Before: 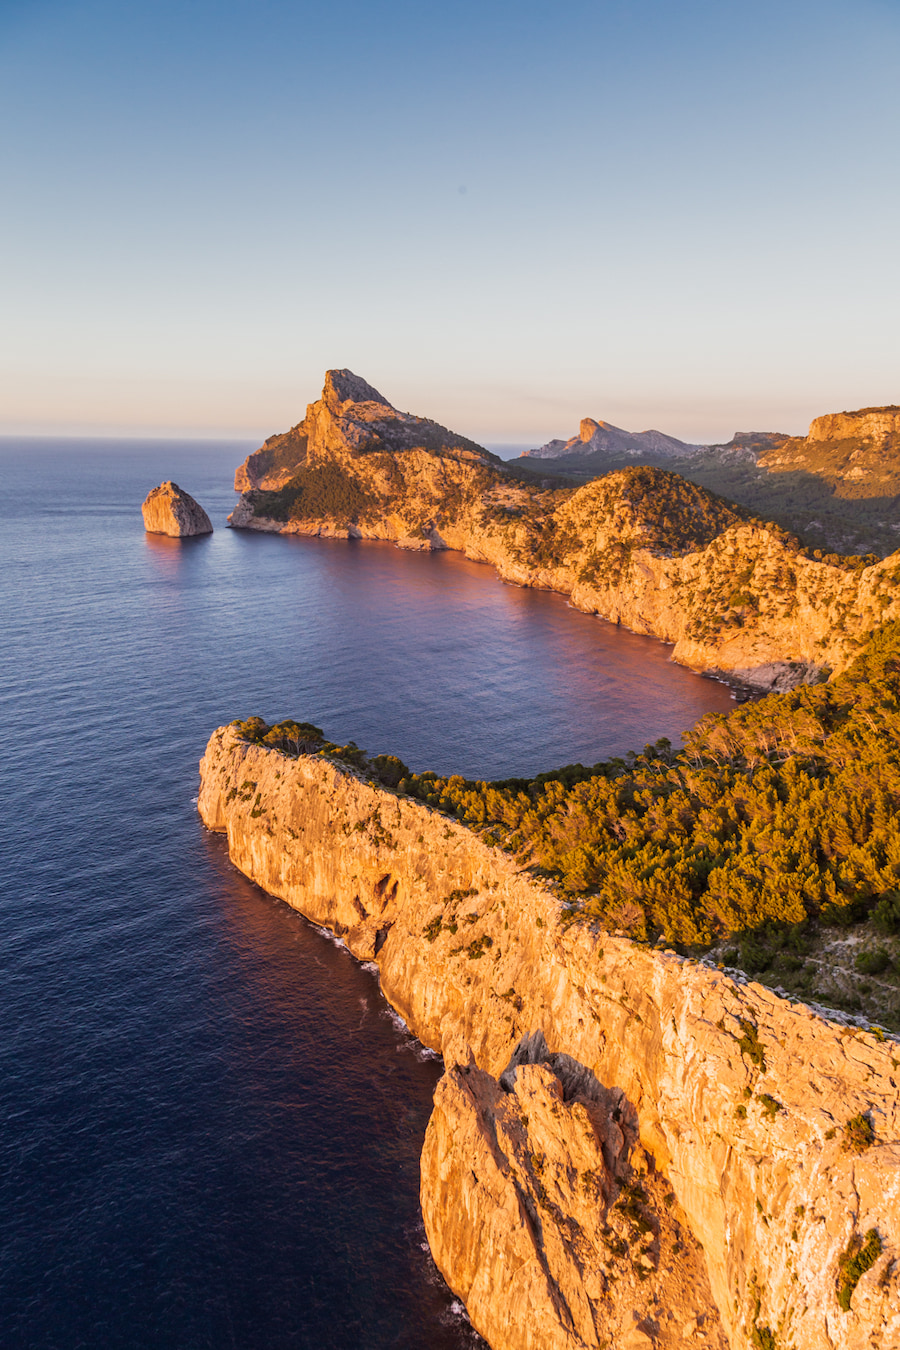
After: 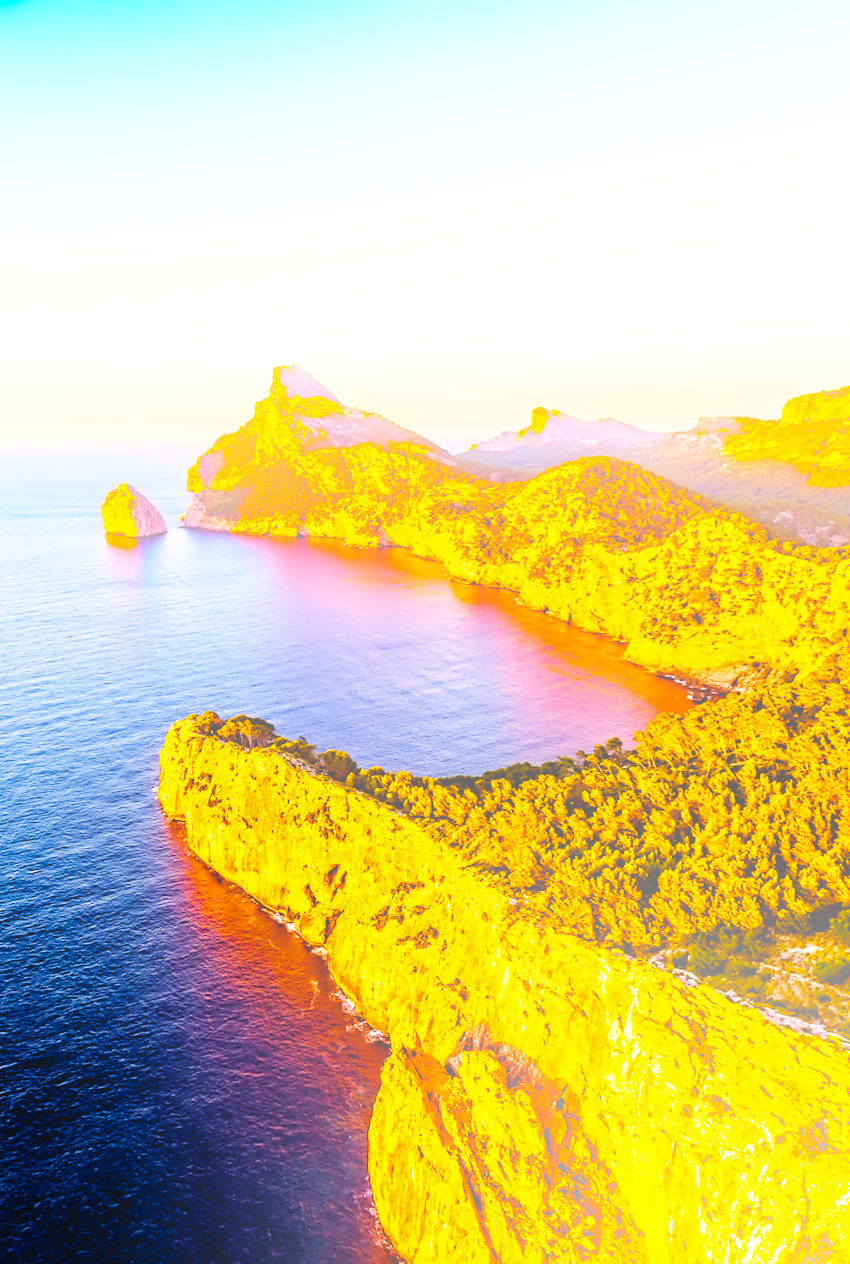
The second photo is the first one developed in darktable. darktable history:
contrast equalizer: octaves 7, y [[0.5, 0.542, 0.583, 0.625, 0.667, 0.708], [0.5 ×6], [0.5 ×6], [0, 0.033, 0.067, 0.1, 0.133, 0.167], [0, 0.05, 0.1, 0.15, 0.2, 0.25]]
bloom: size 38%, threshold 95%, strength 30%
rotate and perspective: rotation 0.062°, lens shift (vertical) 0.115, lens shift (horizontal) -0.133, crop left 0.047, crop right 0.94, crop top 0.061, crop bottom 0.94
color balance rgb: linear chroma grading › global chroma 20%, perceptual saturation grading › global saturation 65%, perceptual saturation grading › highlights 50%, perceptual saturation grading › shadows 30%, perceptual brilliance grading › global brilliance 12%, perceptual brilliance grading › highlights 15%, global vibrance 20%
filmic rgb: middle gray luminance 30%, black relative exposure -9 EV, white relative exposure 7 EV, threshold 6 EV, target black luminance 0%, hardness 2.94, latitude 2.04%, contrast 0.963, highlights saturation mix 5%, shadows ↔ highlights balance 12.16%, add noise in highlights 0, preserve chrominance no, color science v3 (2019), use custom middle-gray values true, iterations of high-quality reconstruction 0, contrast in highlights soft, enable highlight reconstruction true
white balance: red 1.045, blue 0.932
exposure: black level correction 0, exposure 1.675 EV, compensate exposure bias true, compensate highlight preservation false
